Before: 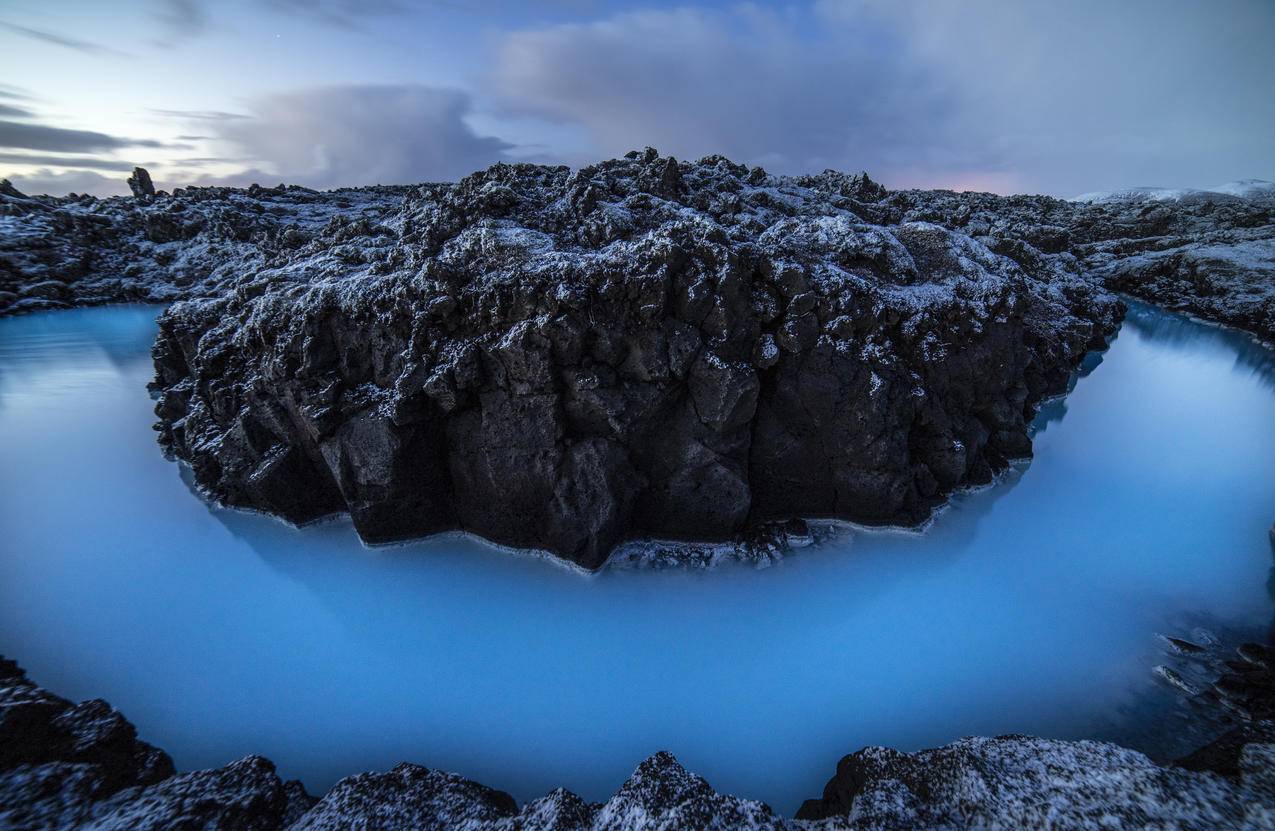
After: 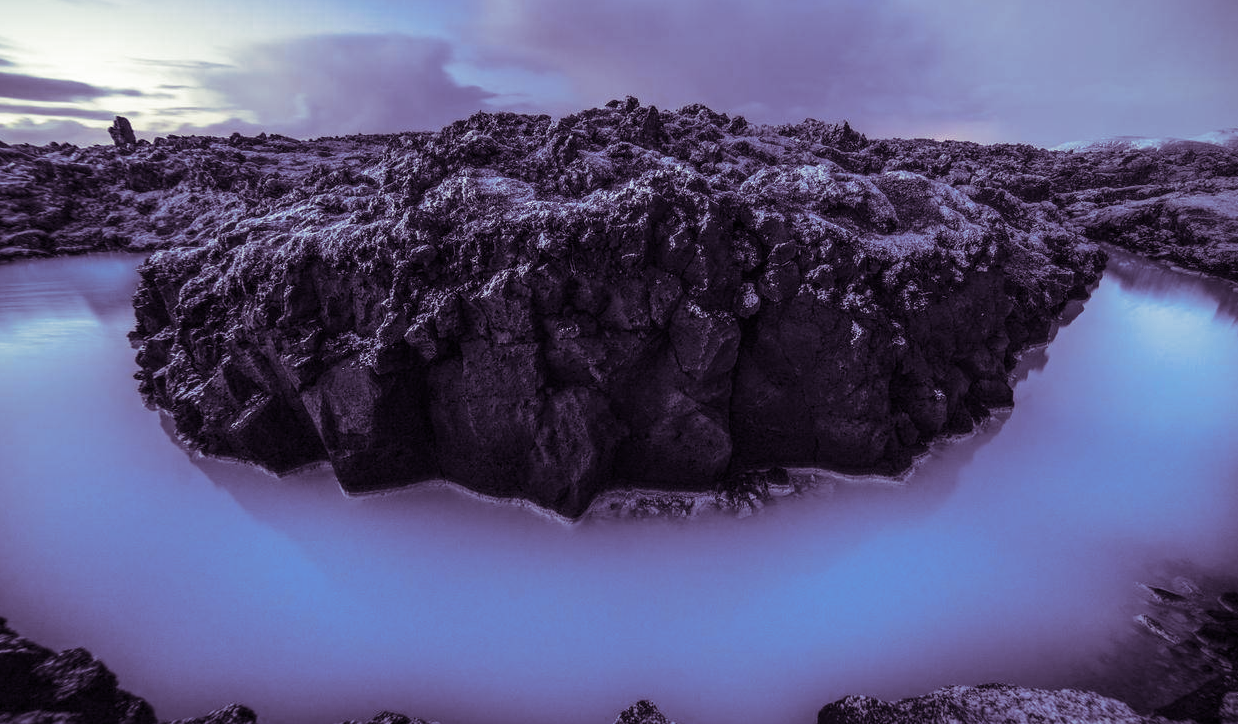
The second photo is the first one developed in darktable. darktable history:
split-toning: shadows › hue 266.4°, shadows › saturation 0.4, highlights › hue 61.2°, highlights › saturation 0.3, compress 0%
crop: left 1.507%, top 6.147%, right 1.379%, bottom 6.637%
